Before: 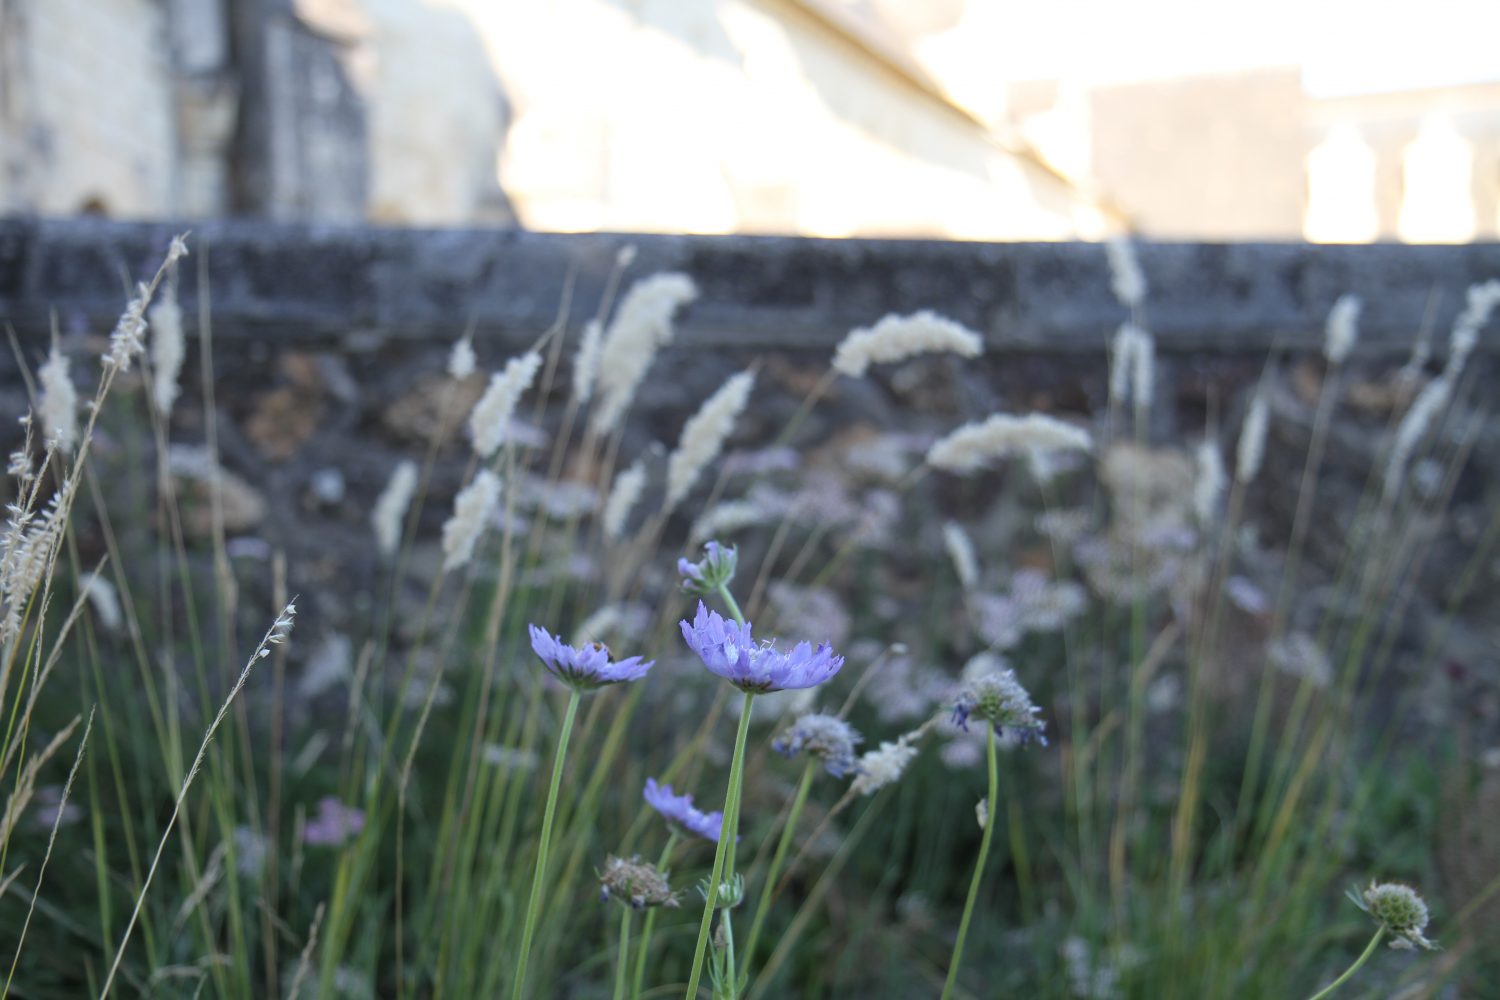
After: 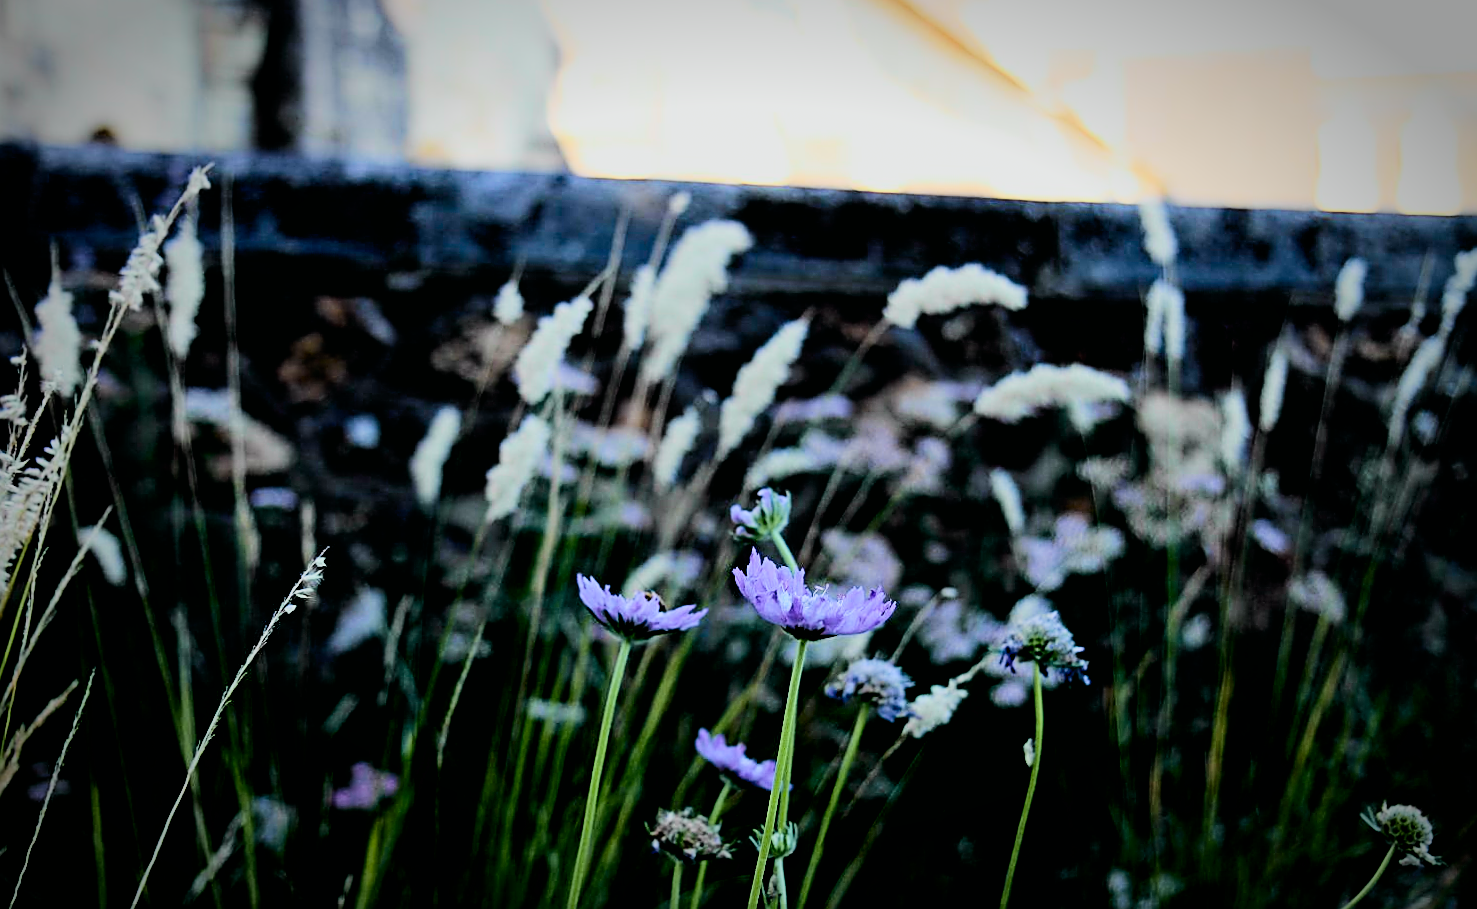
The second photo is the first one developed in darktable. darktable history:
sharpen: amount 0.75
exposure: black level correction 0.047, exposure 0.013 EV, compensate highlight preservation false
tone curve: curves: ch0 [(0, 0.003) (0.044, 0.025) (0.12, 0.089) (0.197, 0.168) (0.281, 0.273) (0.468, 0.548) (0.583, 0.691) (0.701, 0.815) (0.86, 0.922) (1, 0.982)]; ch1 [(0, 0) (0.232, 0.214) (0.404, 0.376) (0.461, 0.425) (0.493, 0.481) (0.501, 0.5) (0.517, 0.524) (0.55, 0.585) (0.598, 0.651) (0.671, 0.735) (0.796, 0.85) (1, 1)]; ch2 [(0, 0) (0.249, 0.216) (0.357, 0.317) (0.448, 0.432) (0.478, 0.492) (0.498, 0.499) (0.517, 0.527) (0.537, 0.564) (0.569, 0.617) (0.61, 0.659) (0.706, 0.75) (0.808, 0.809) (0.991, 0.968)], color space Lab, independent channels, preserve colors none
rotate and perspective: rotation -0.013°, lens shift (vertical) -0.027, lens shift (horizontal) 0.178, crop left 0.016, crop right 0.989, crop top 0.082, crop bottom 0.918
vignetting: fall-off start 70.97%, brightness -0.584, saturation -0.118, width/height ratio 1.333
filmic rgb: black relative exposure -3.21 EV, white relative exposure 7.02 EV, hardness 1.46, contrast 1.35
